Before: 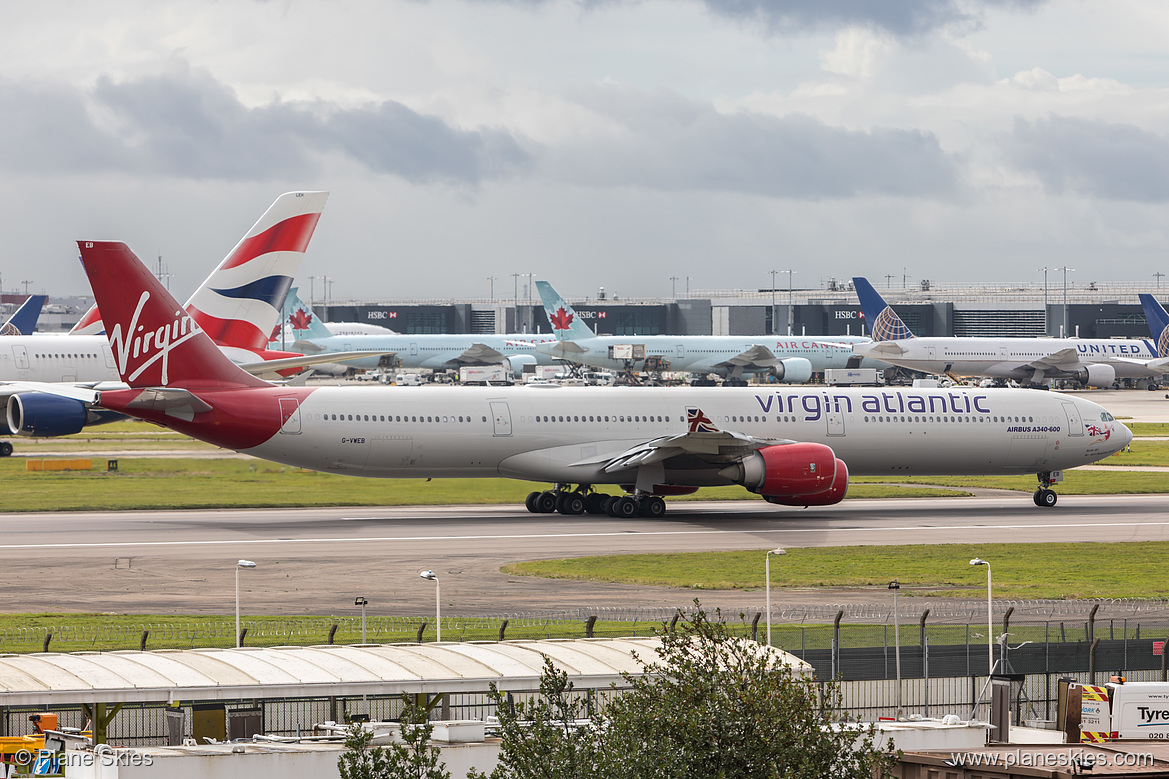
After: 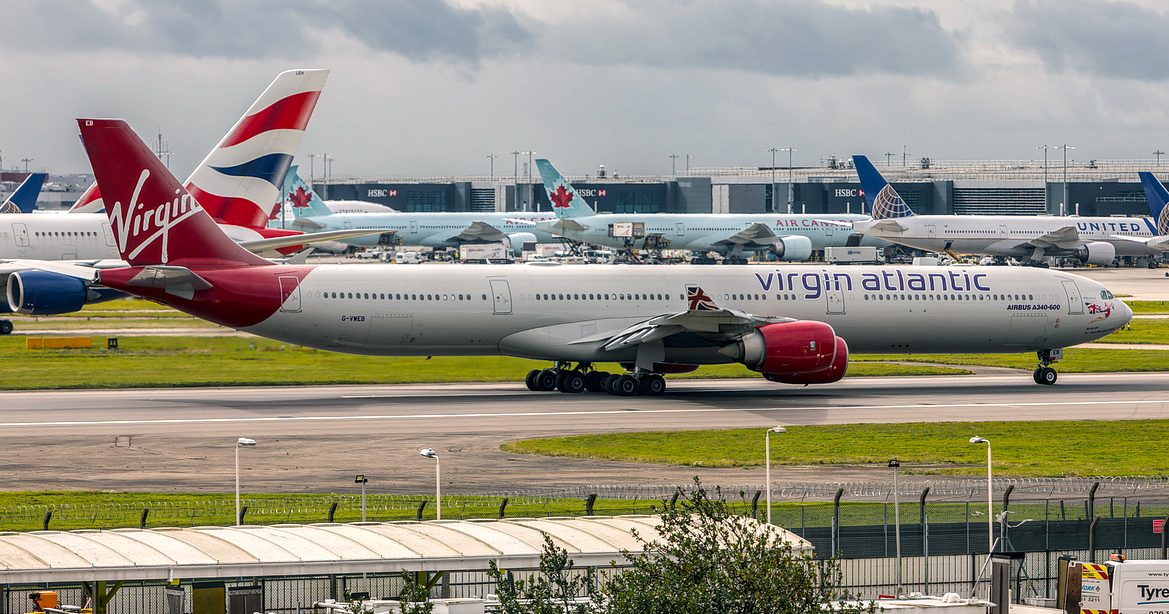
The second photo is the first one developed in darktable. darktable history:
crop and rotate: top 15.723%, bottom 5.441%
local contrast: highlights 62%, detail 143%, midtone range 0.432
color balance rgb: power › luminance -7.91%, power › chroma 1.085%, power › hue 215.52°, highlights gain › chroma 2.058%, highlights gain › hue 65.93°, perceptual saturation grading › global saturation 25.691%, global vibrance 20%
